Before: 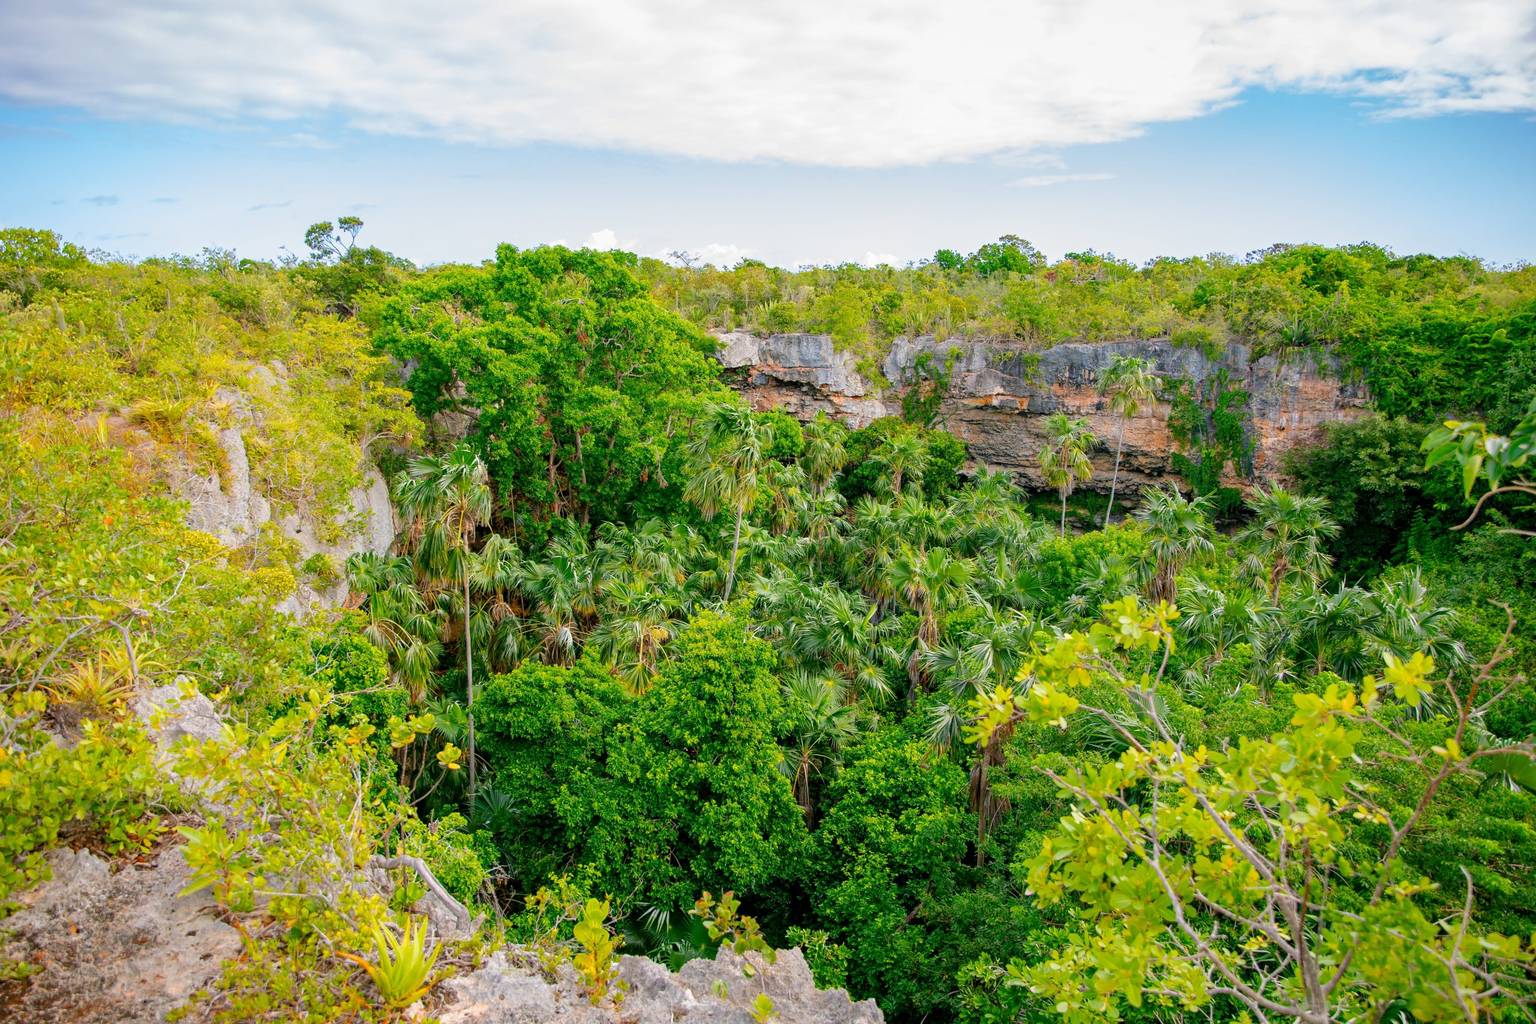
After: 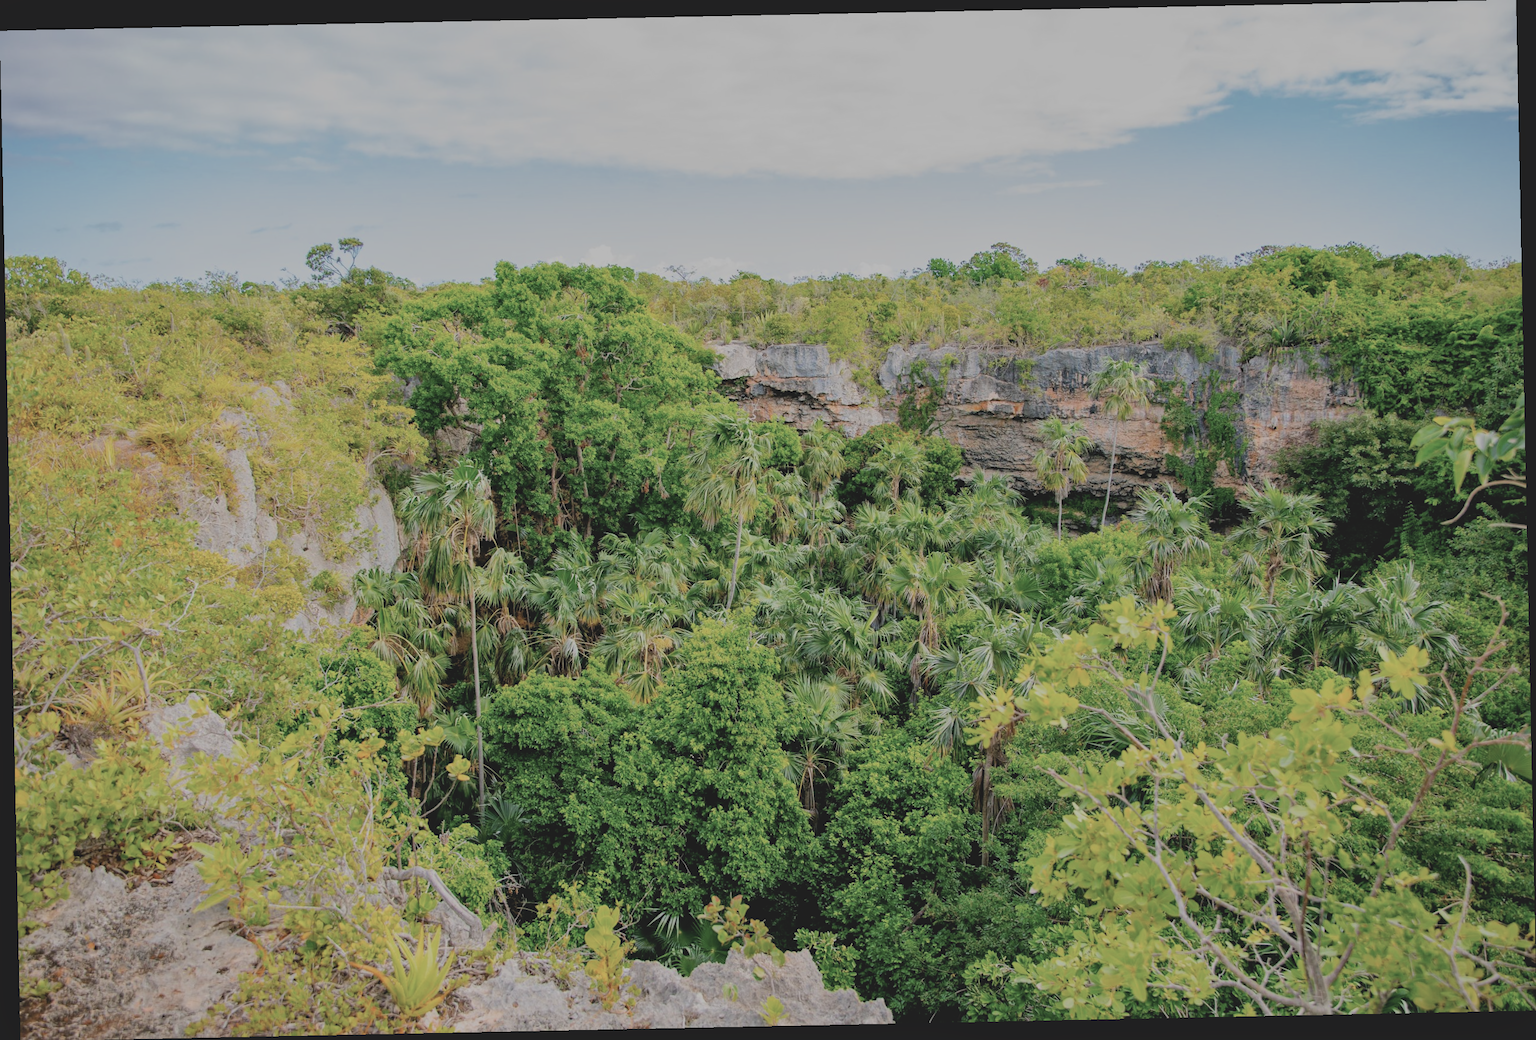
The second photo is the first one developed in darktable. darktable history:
filmic rgb: black relative exposure -7.15 EV, white relative exposure 5.36 EV, hardness 3.02, color science v6 (2022)
local contrast: mode bilateral grid, contrast 20, coarseness 50, detail 120%, midtone range 0.2
white balance: emerald 1
contrast brightness saturation: contrast -0.26, saturation -0.43
rotate and perspective: rotation -1.17°, automatic cropping off
